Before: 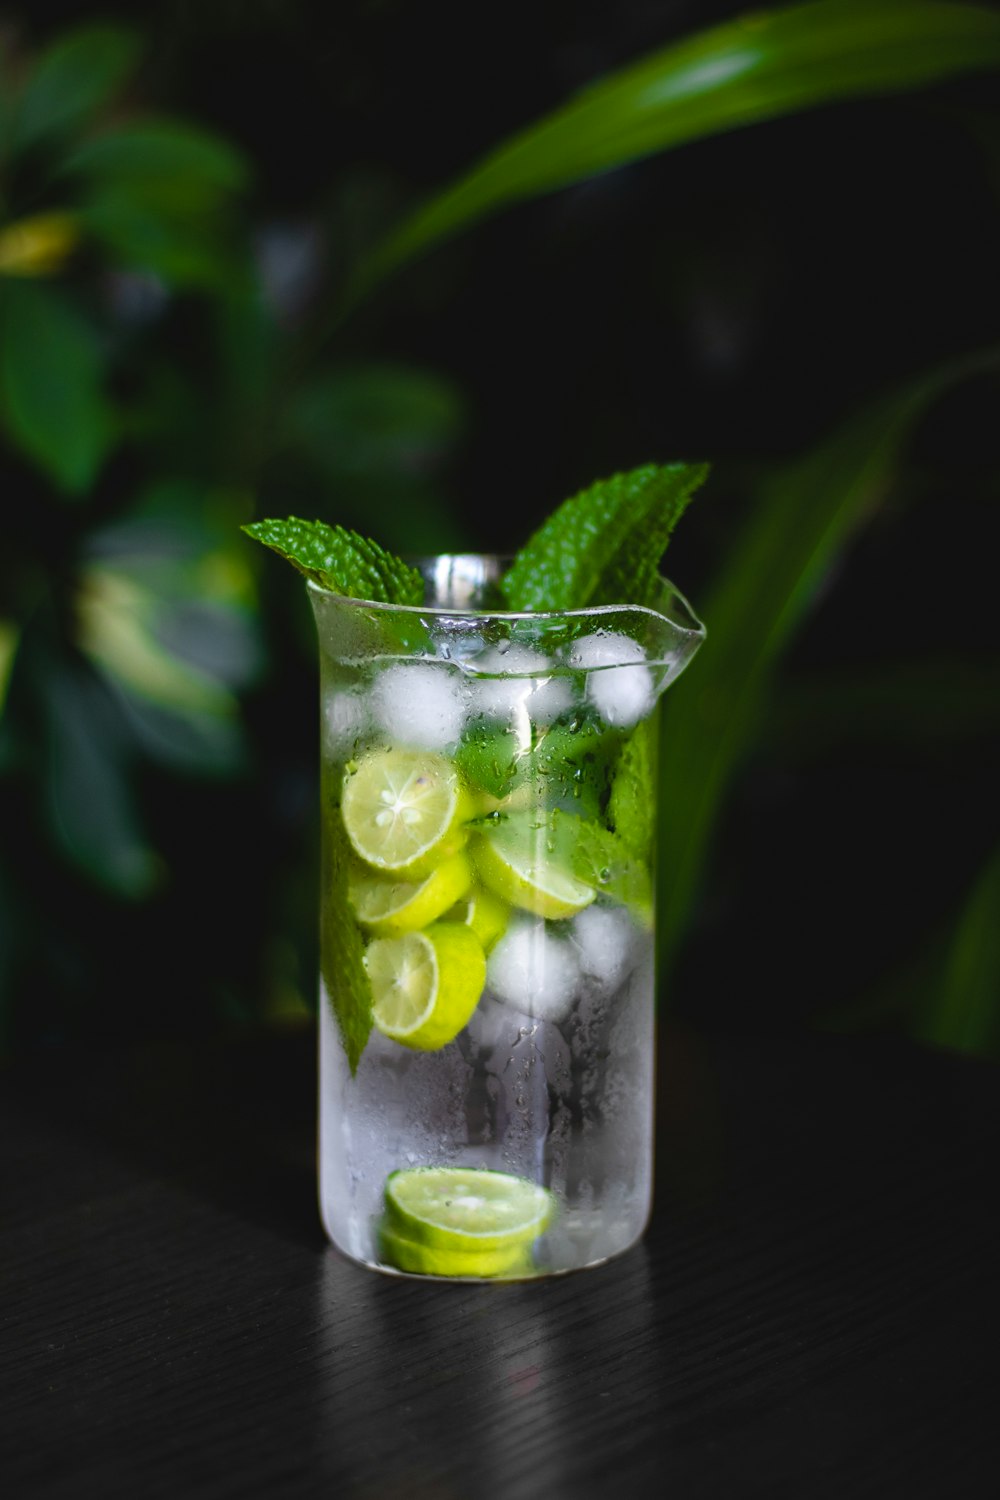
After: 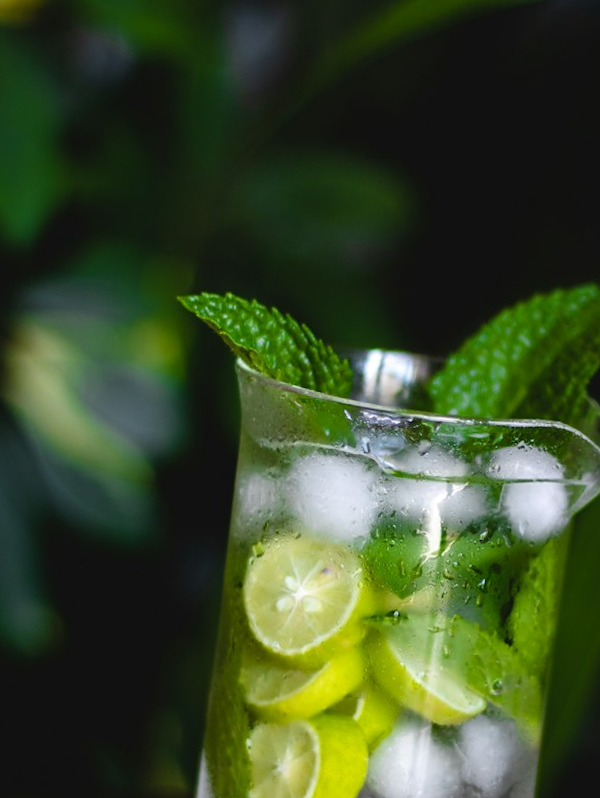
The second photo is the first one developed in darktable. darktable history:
tone equalizer: mask exposure compensation -0.495 EV
crop and rotate: angle -6.91°, left 2.164%, top 7.034%, right 27.333%, bottom 30.534%
